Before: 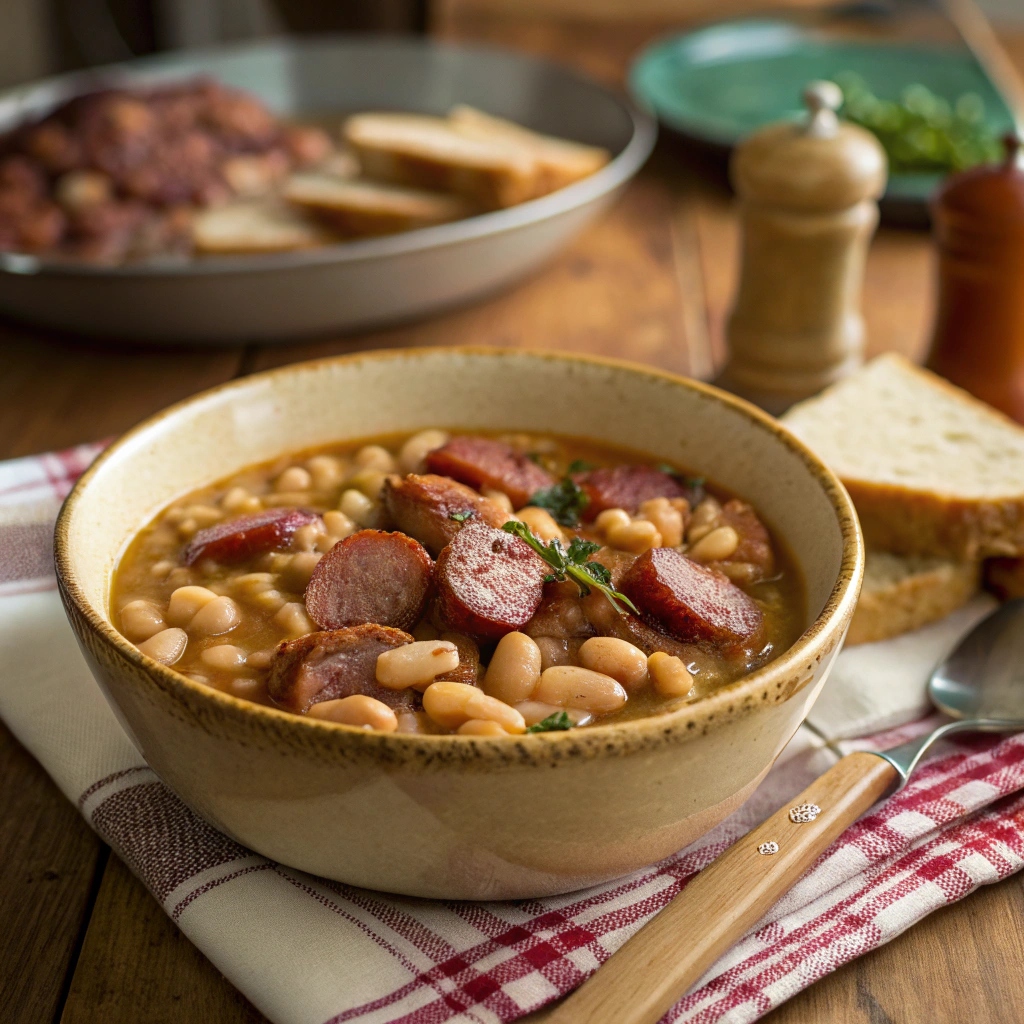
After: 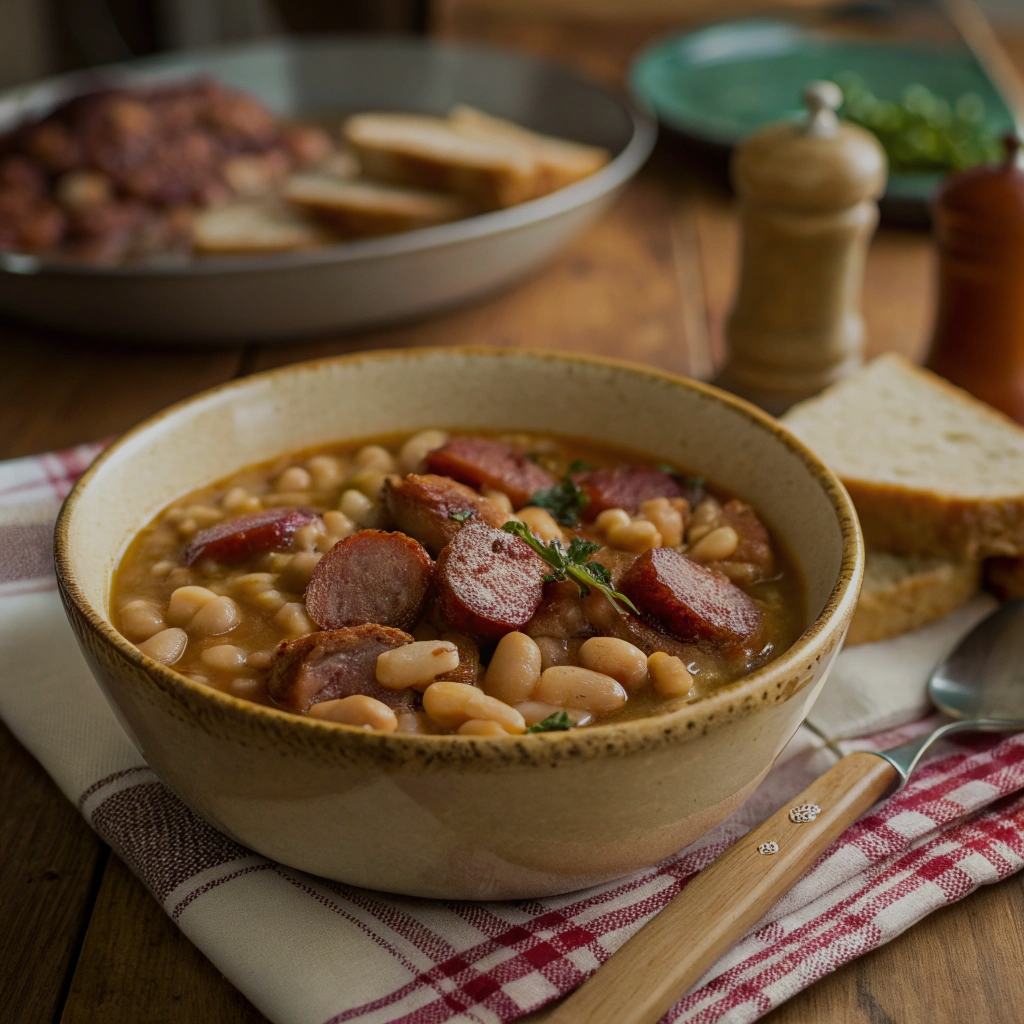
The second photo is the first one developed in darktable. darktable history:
exposure: black level correction 0, exposure -0.742 EV, compensate highlight preservation false
